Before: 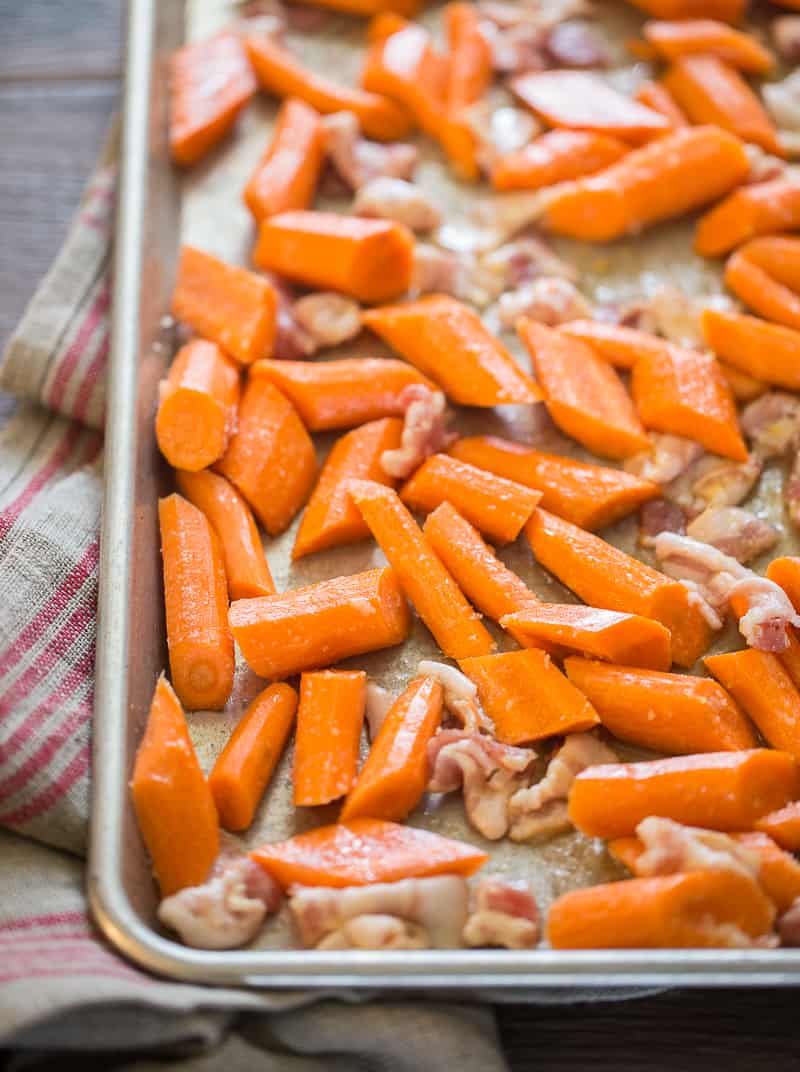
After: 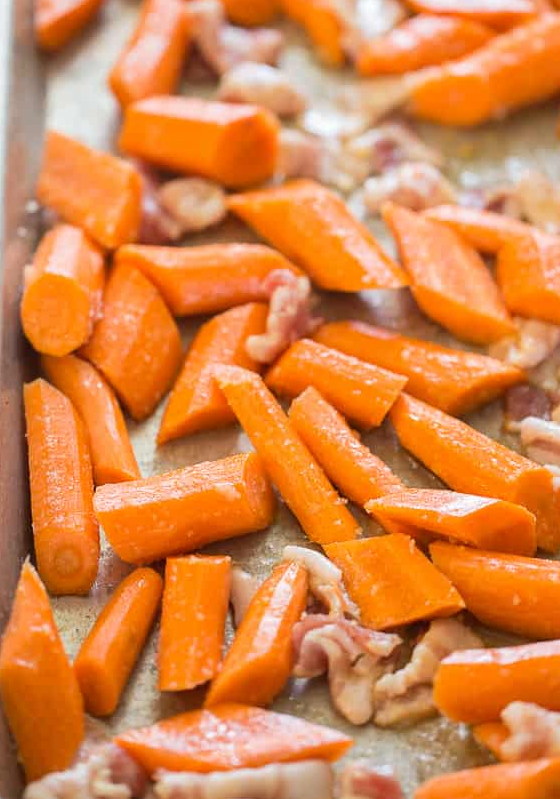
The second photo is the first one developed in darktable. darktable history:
crop and rotate: left 16.949%, top 10.755%, right 12.94%, bottom 14.678%
